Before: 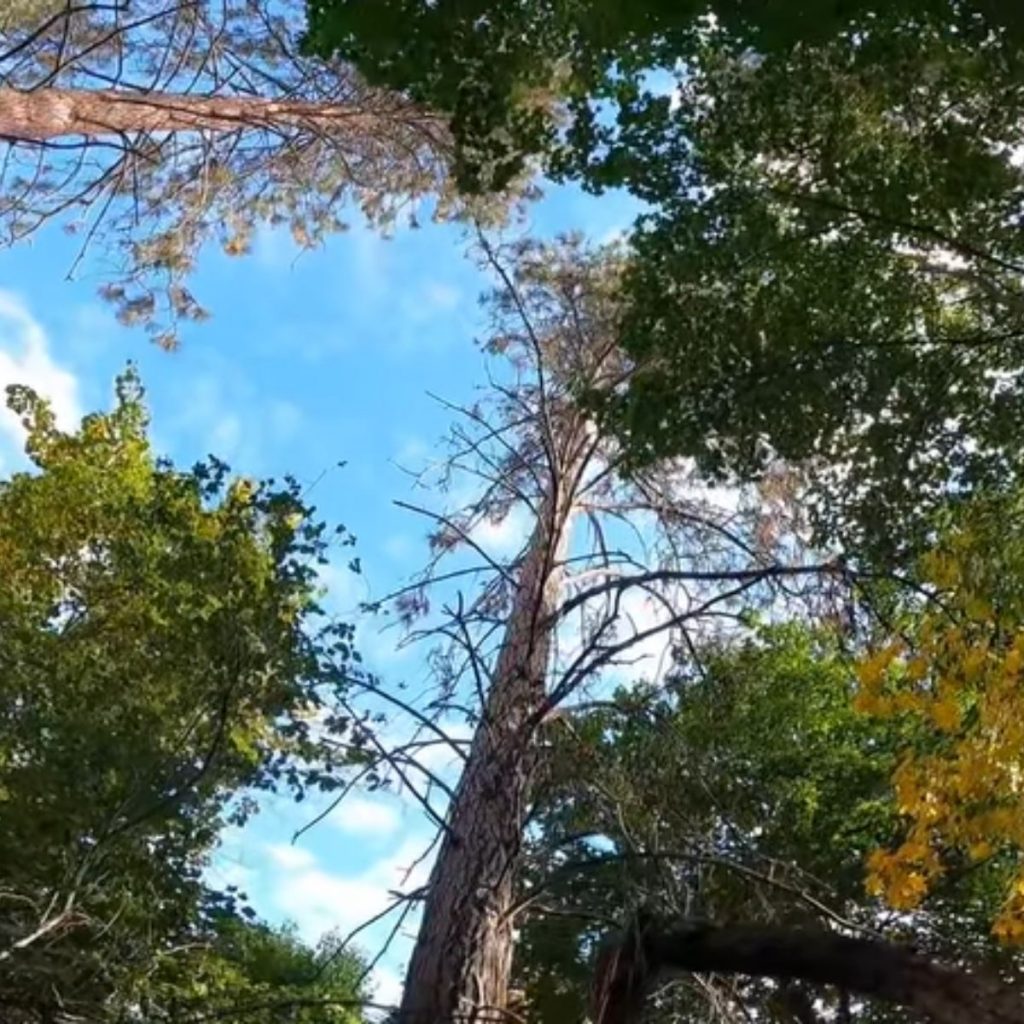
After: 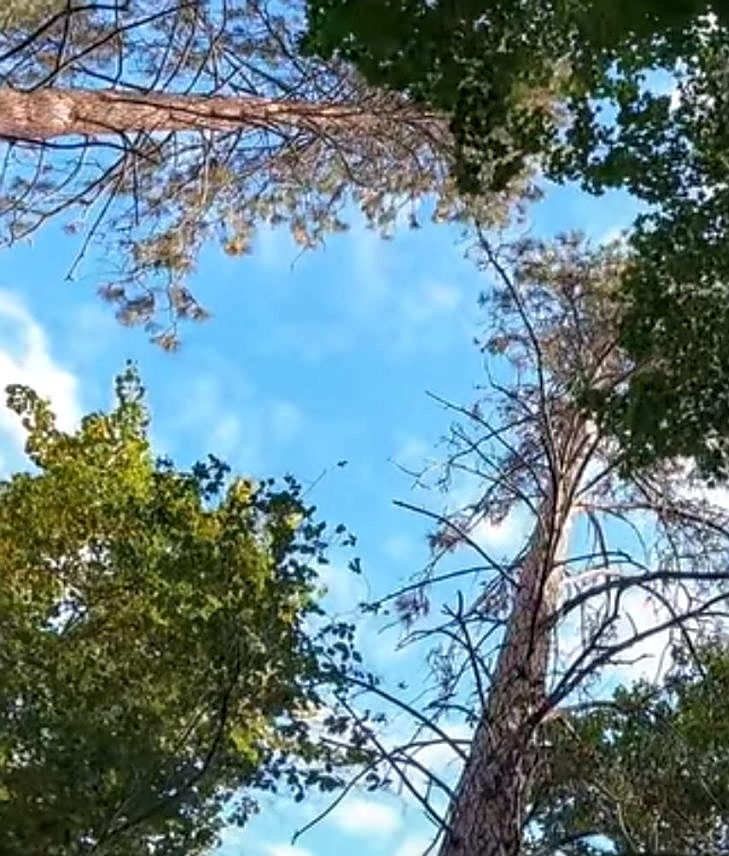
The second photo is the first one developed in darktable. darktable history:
local contrast: on, module defaults
crop: right 28.794%, bottom 16.347%
sharpen: on, module defaults
